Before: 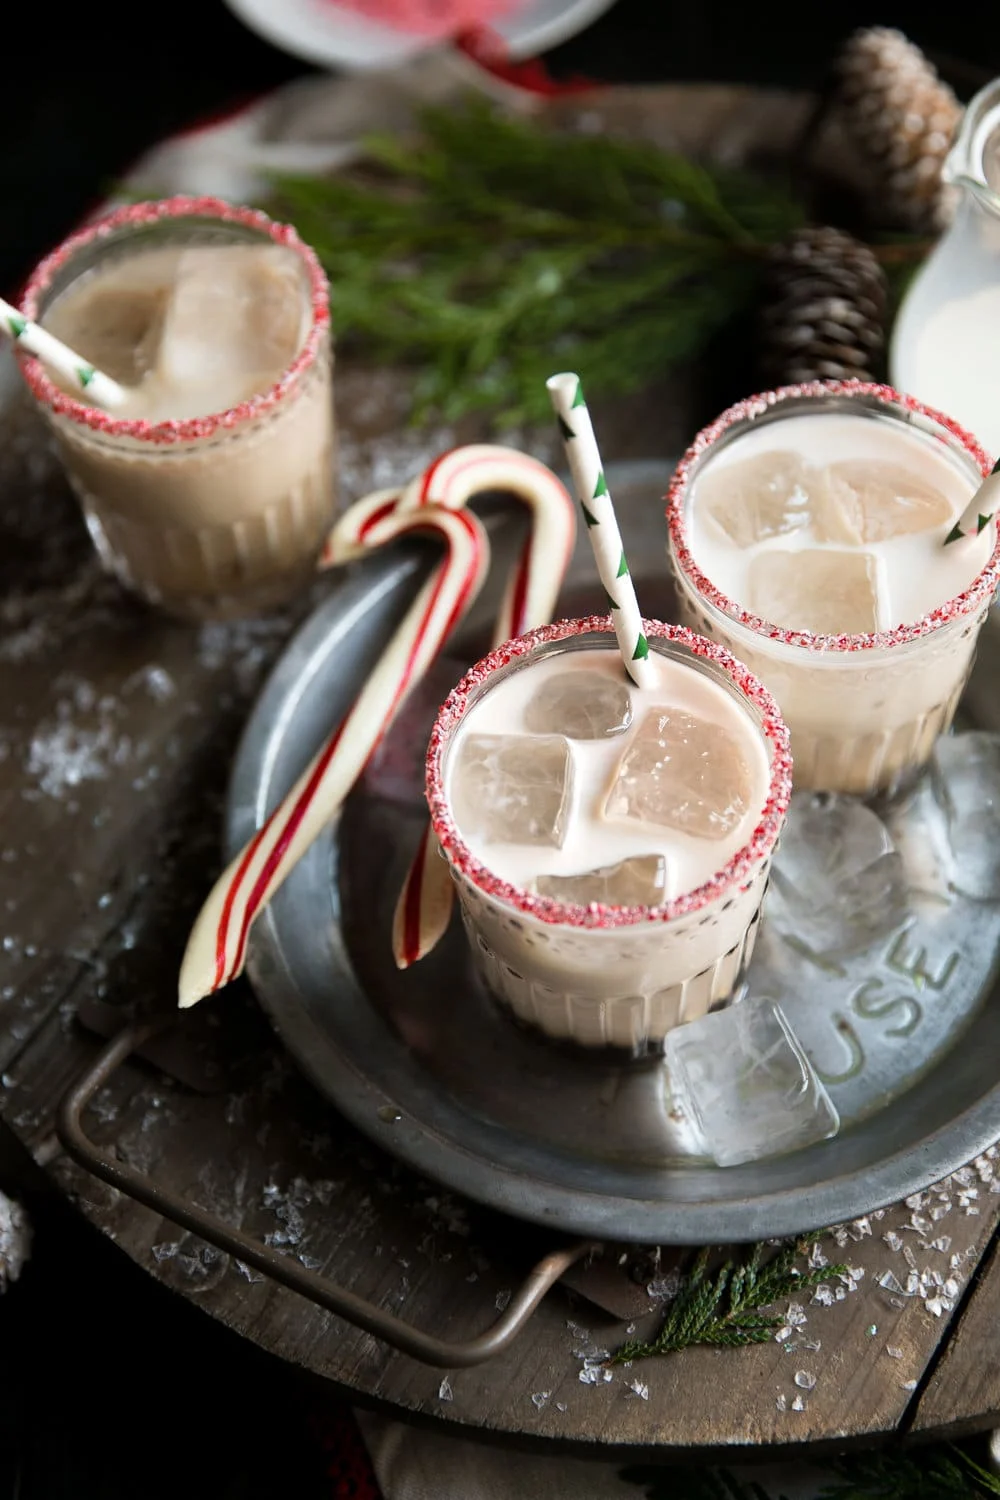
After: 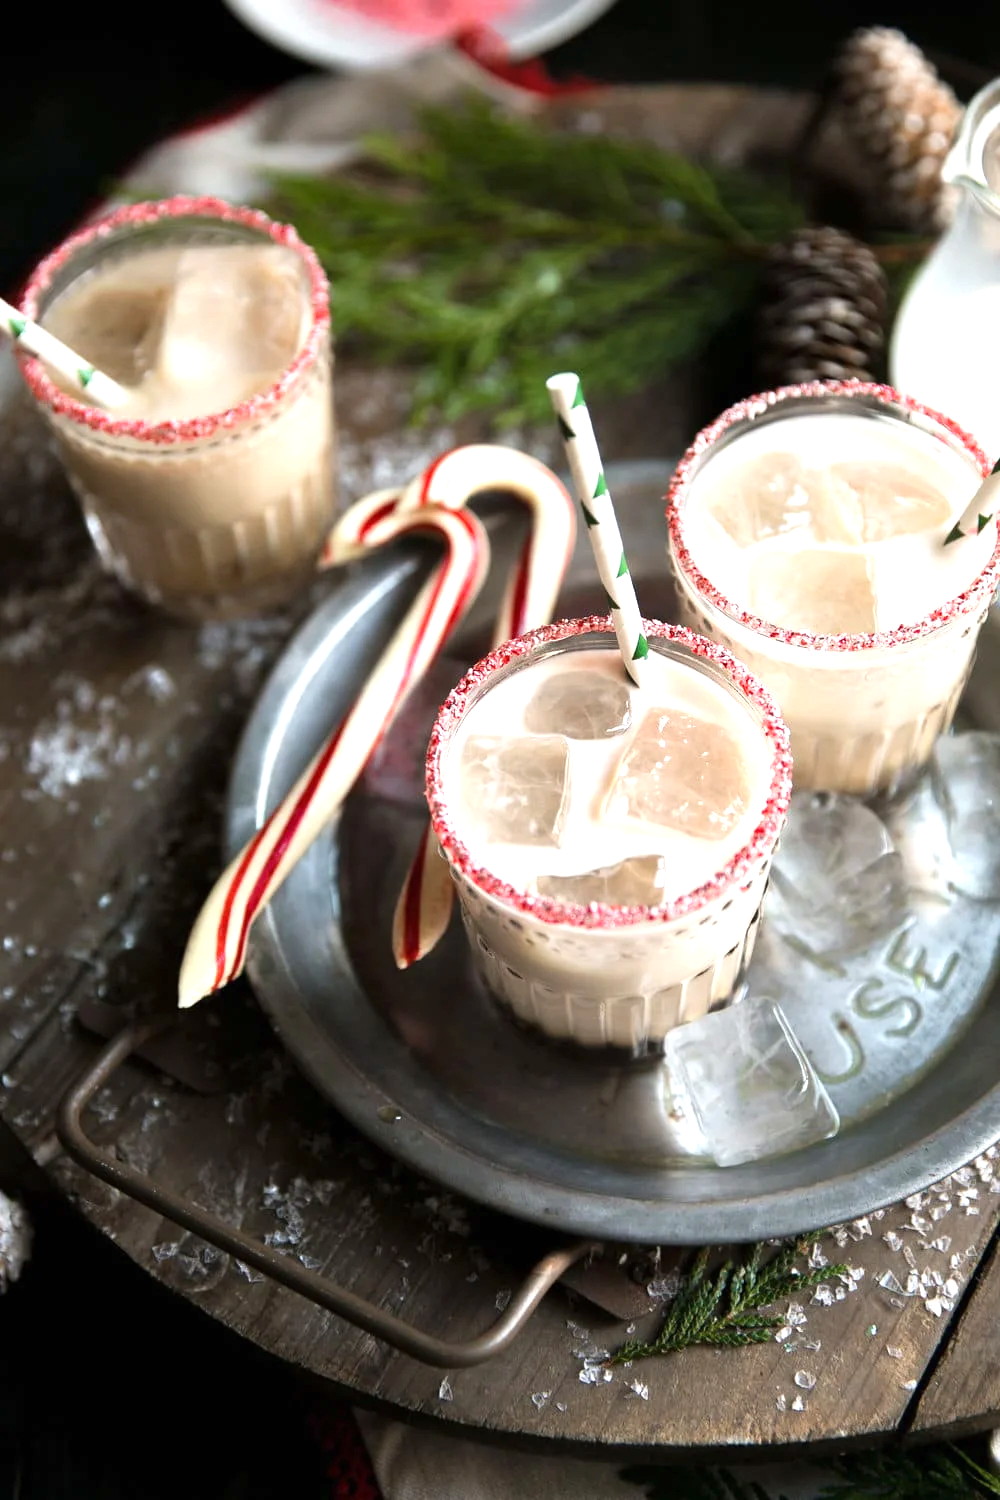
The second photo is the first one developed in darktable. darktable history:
exposure: black level correction 0, exposure 0.694 EV, compensate exposure bias true, compensate highlight preservation false
